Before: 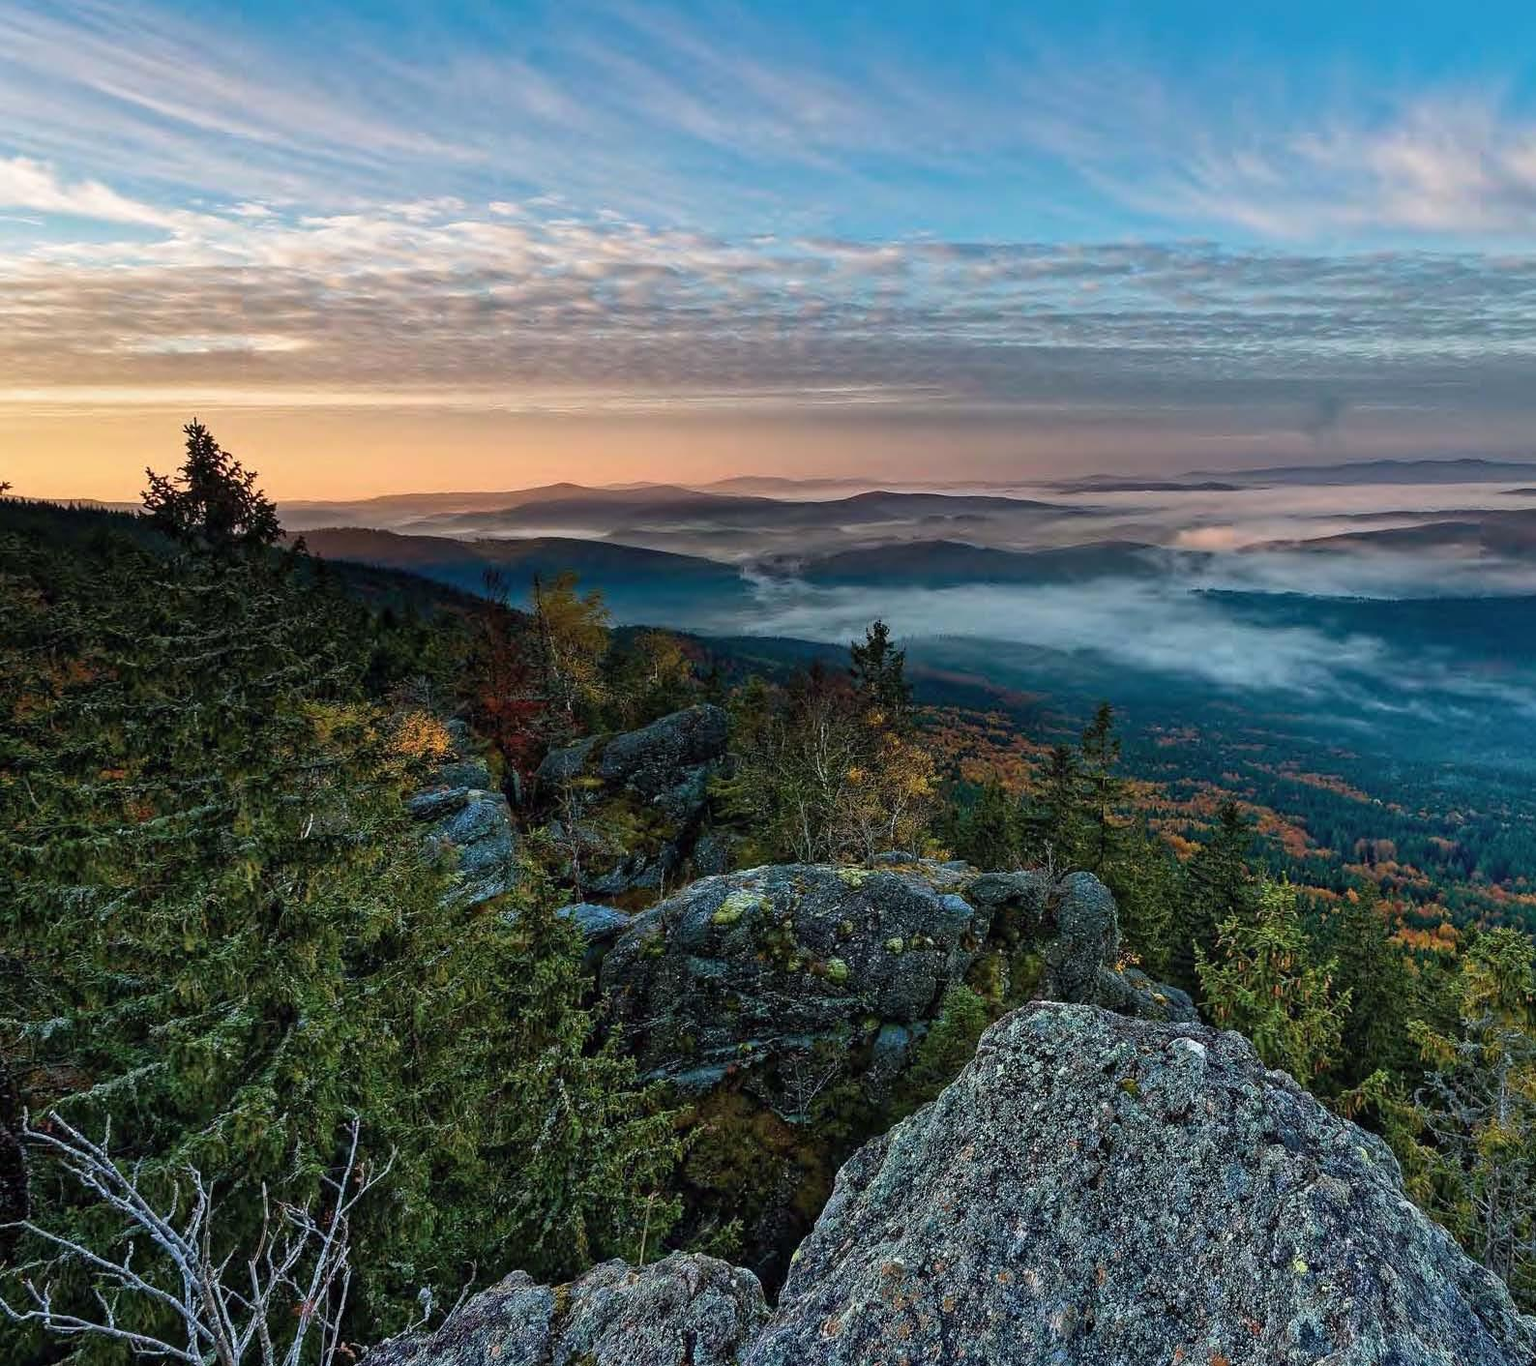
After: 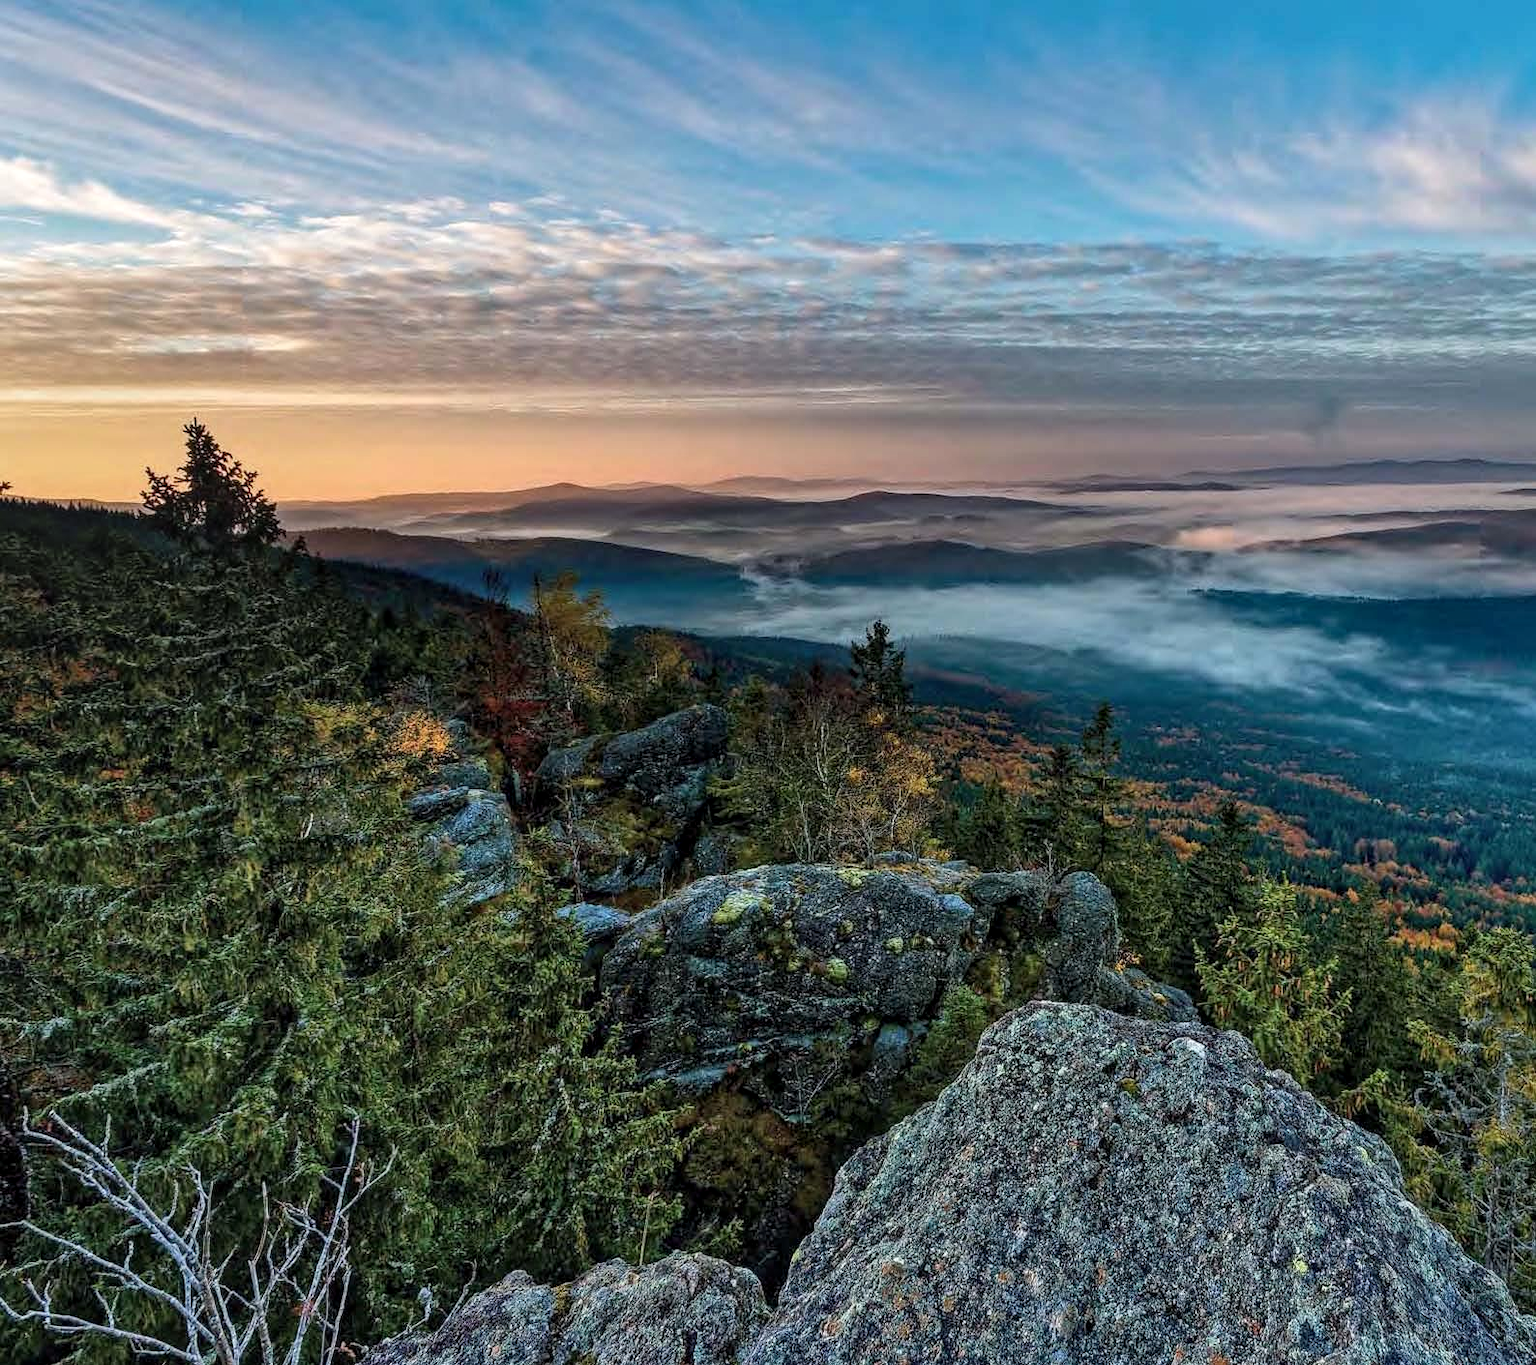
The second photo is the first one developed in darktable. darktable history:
shadows and highlights: shadows 30.86, highlights 0, soften with gaussian
local contrast: on, module defaults
